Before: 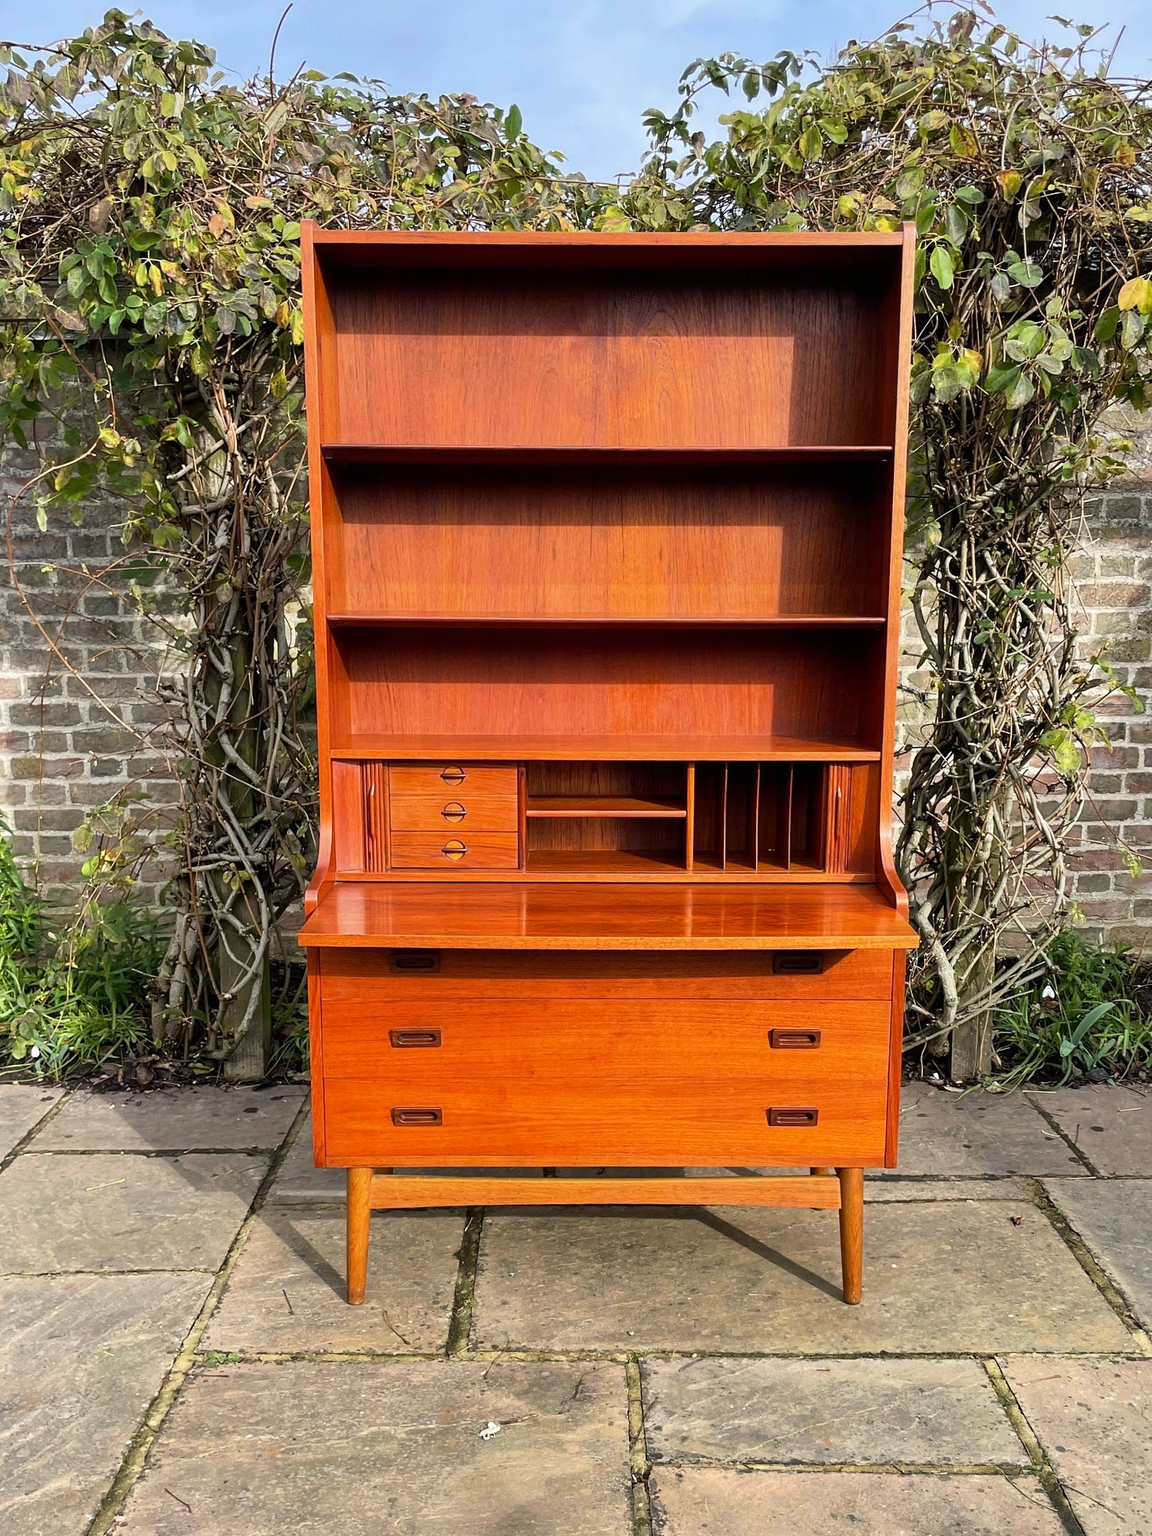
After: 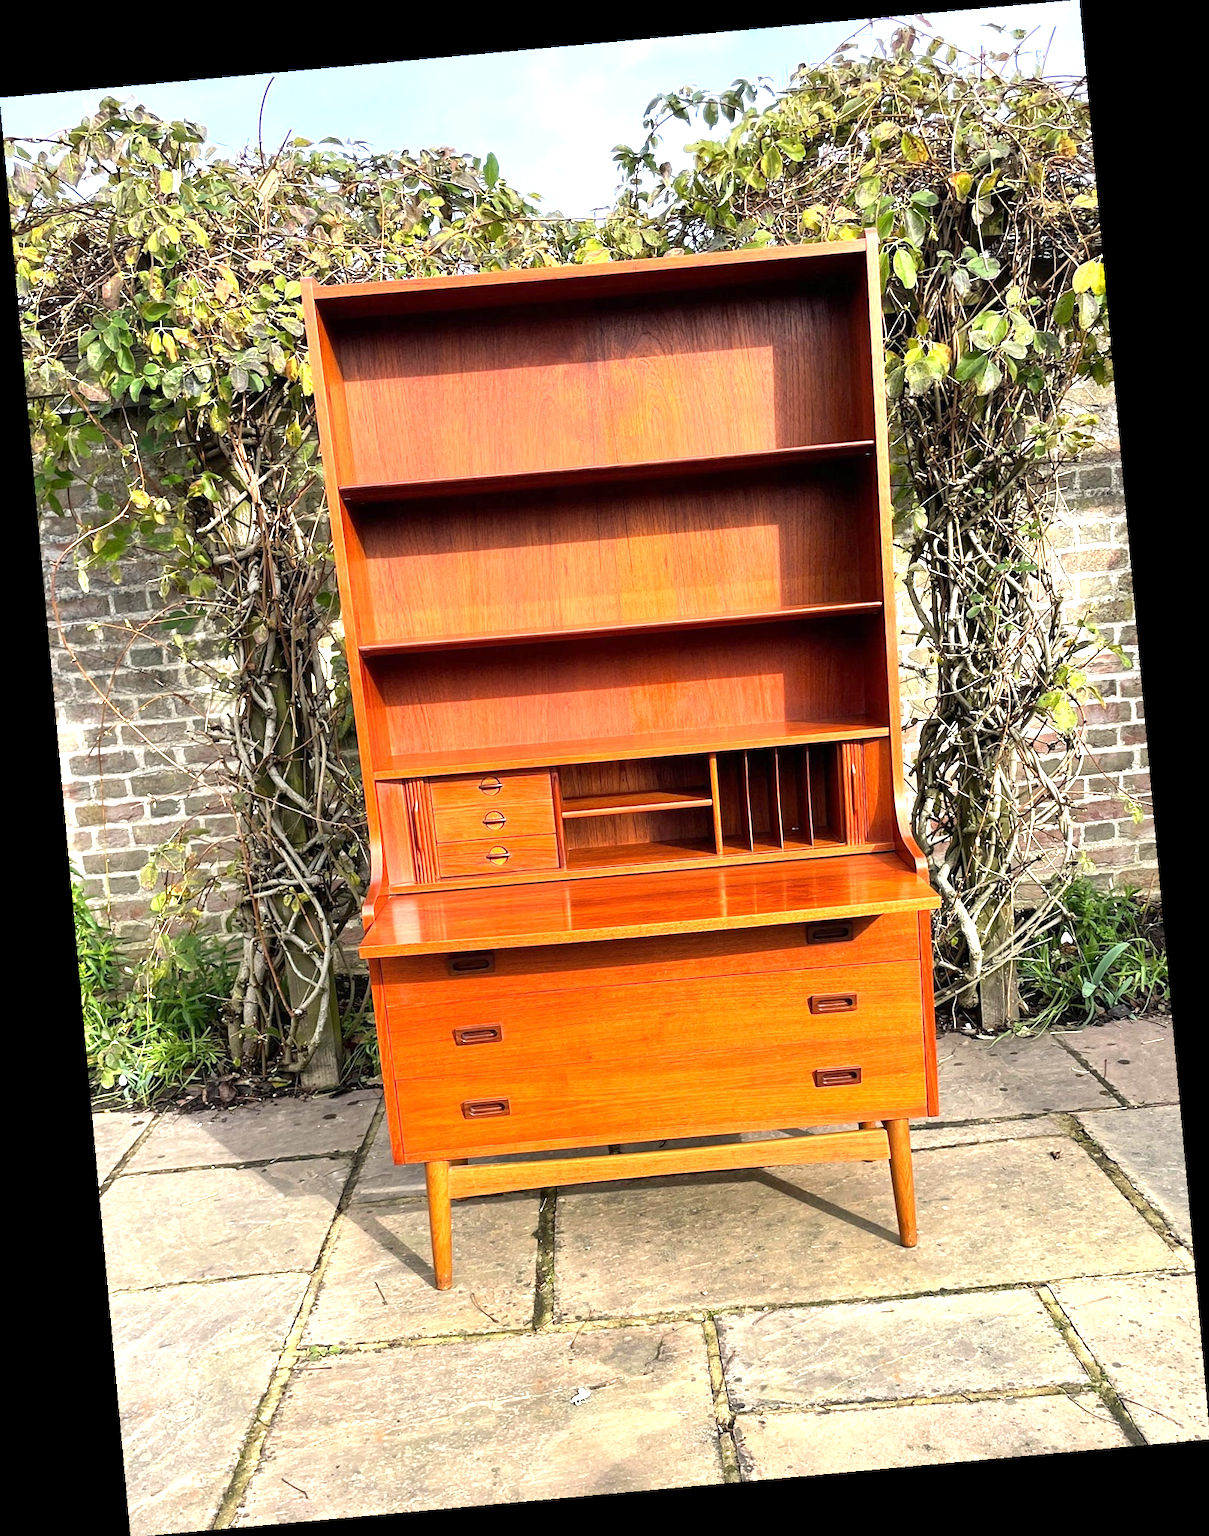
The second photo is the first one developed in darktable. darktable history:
exposure: exposure 1 EV, compensate highlight preservation false
rotate and perspective: rotation -5.2°, automatic cropping off
